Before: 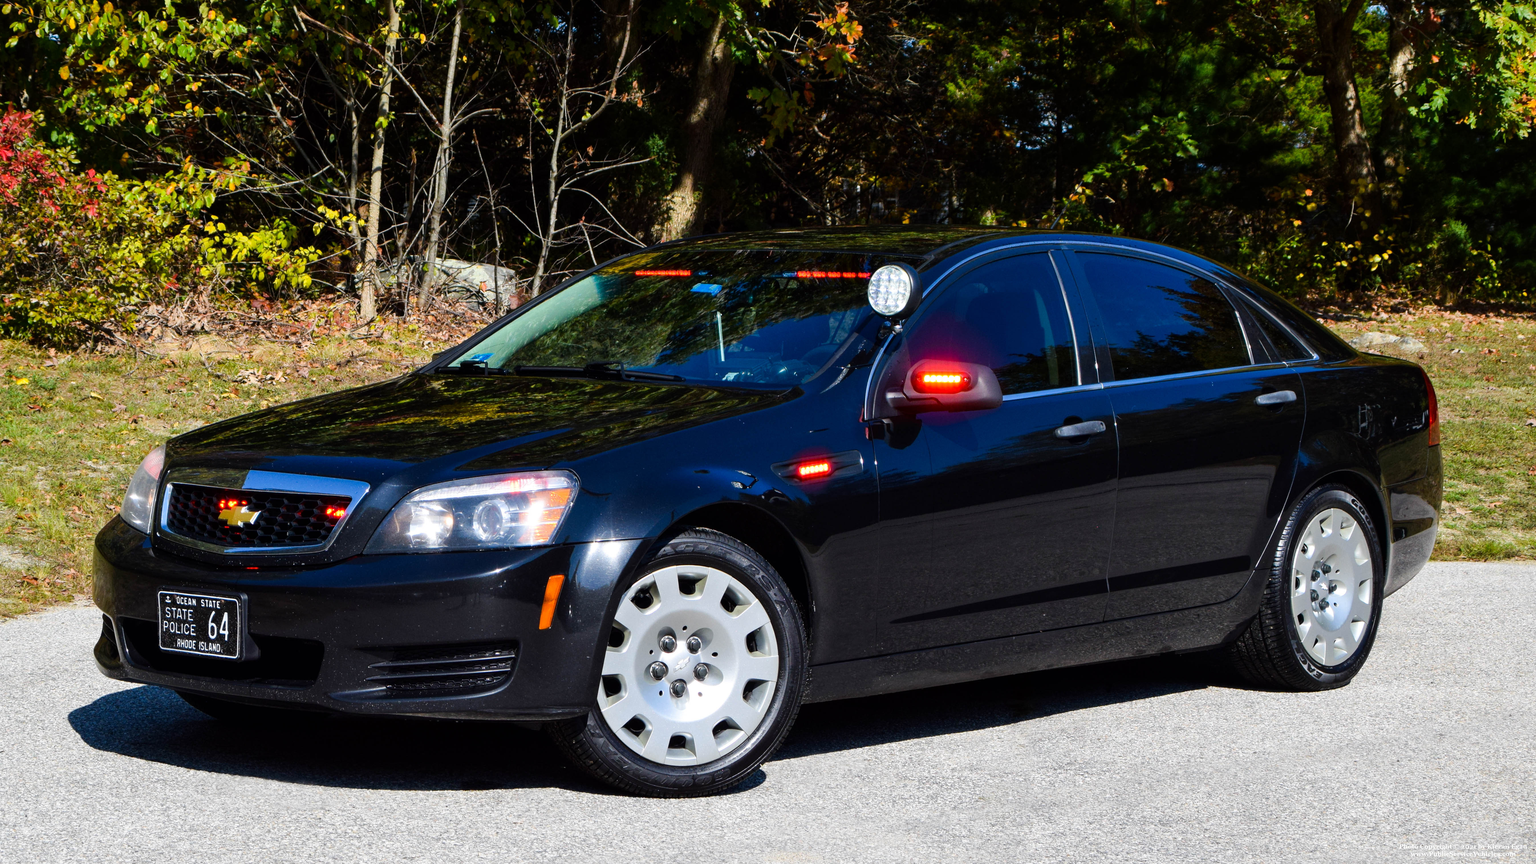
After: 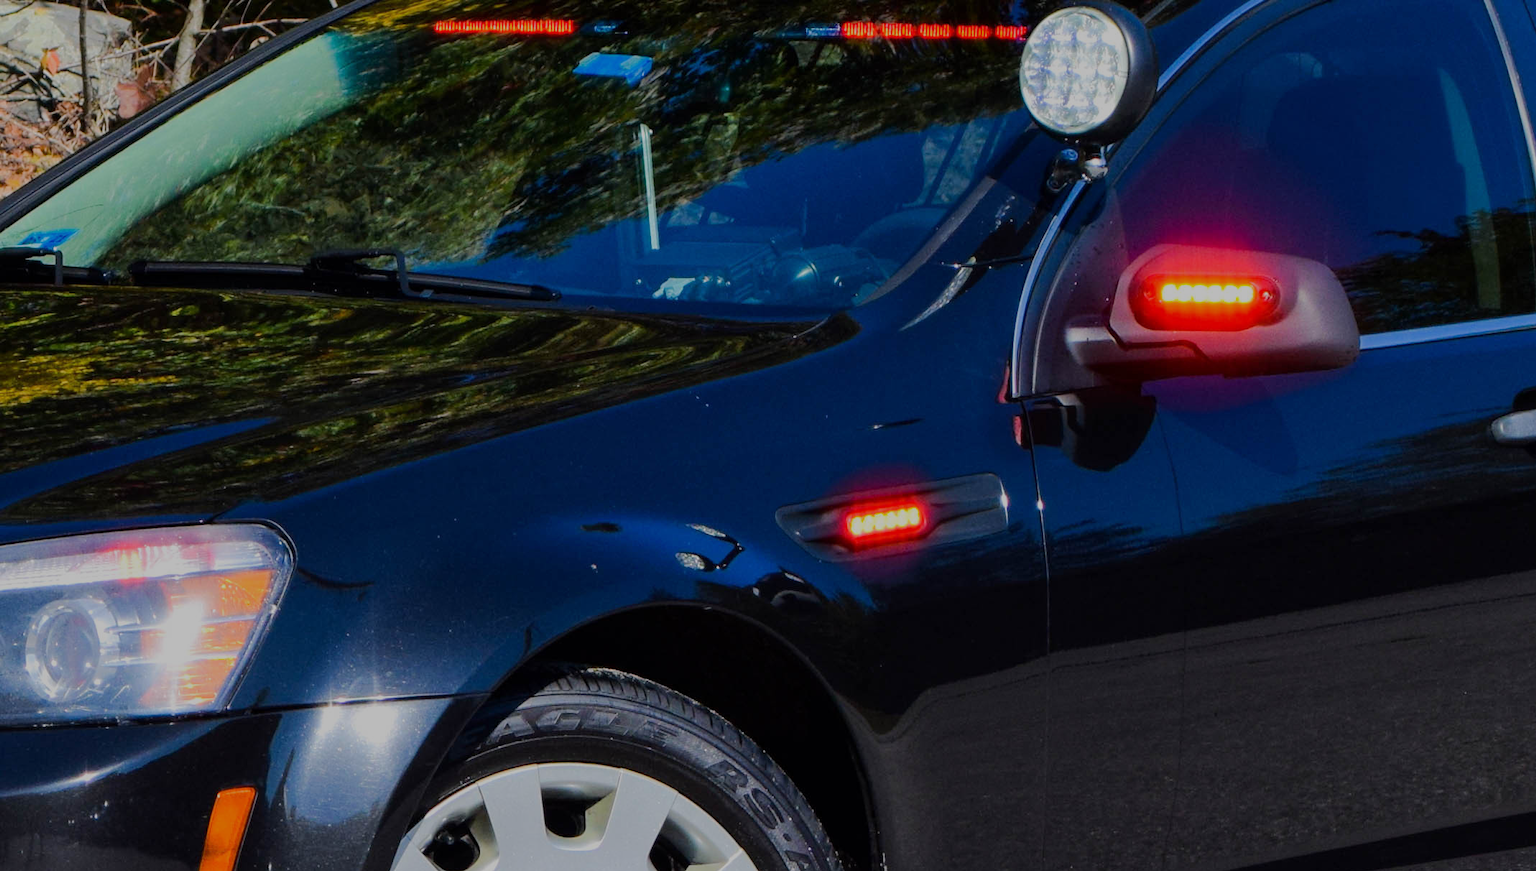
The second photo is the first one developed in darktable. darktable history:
tone equalizer: -8 EV -0.018 EV, -7 EV 0.042 EV, -6 EV -0.008 EV, -5 EV 0.004 EV, -4 EV -0.048 EV, -3 EV -0.23 EV, -2 EV -0.647 EV, -1 EV -0.987 EV, +0 EV -0.98 EV, edges refinement/feathering 500, mask exposure compensation -1.57 EV, preserve details no
crop: left 30.149%, top 30.367%, right 30.157%, bottom 29.585%
